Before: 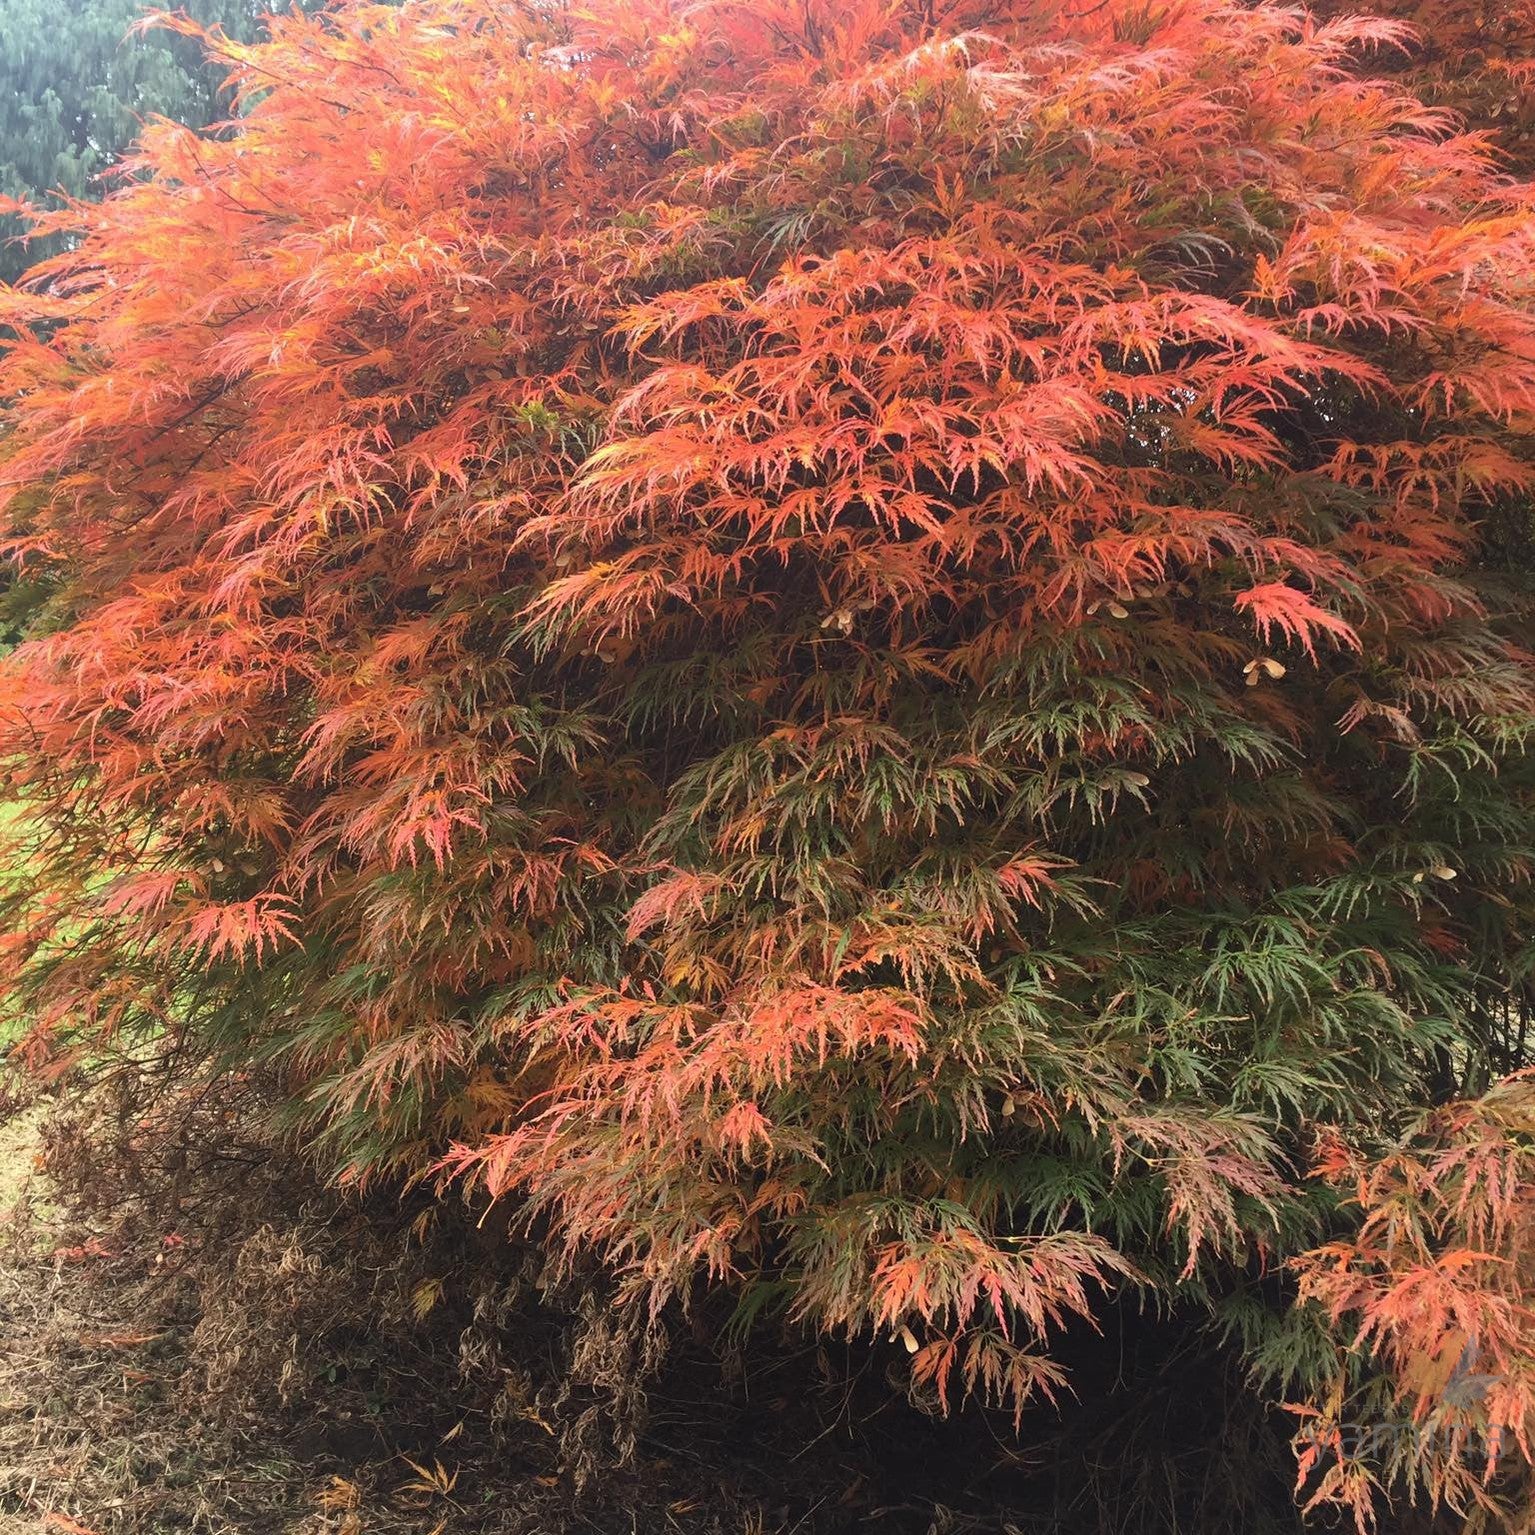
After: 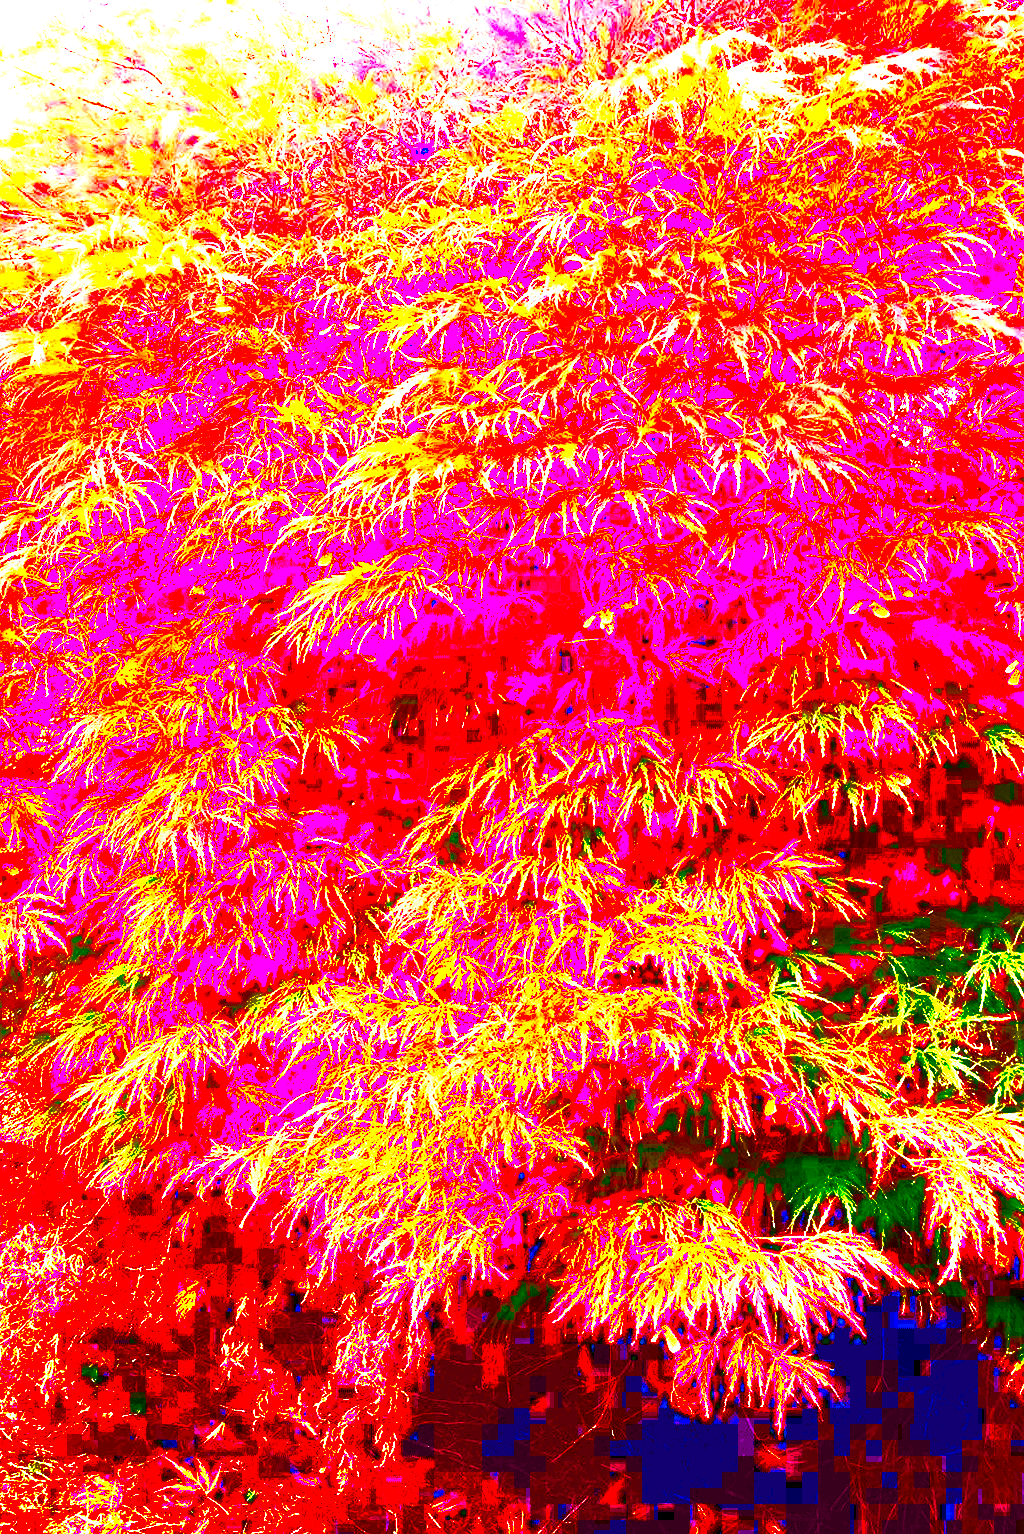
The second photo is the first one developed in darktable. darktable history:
crop and rotate: left 15.546%, right 17.727%
exposure: black level correction 0.1, exposure 3.005 EV, compensate highlight preservation false
contrast brightness saturation: contrast 0.242, brightness 0.086
